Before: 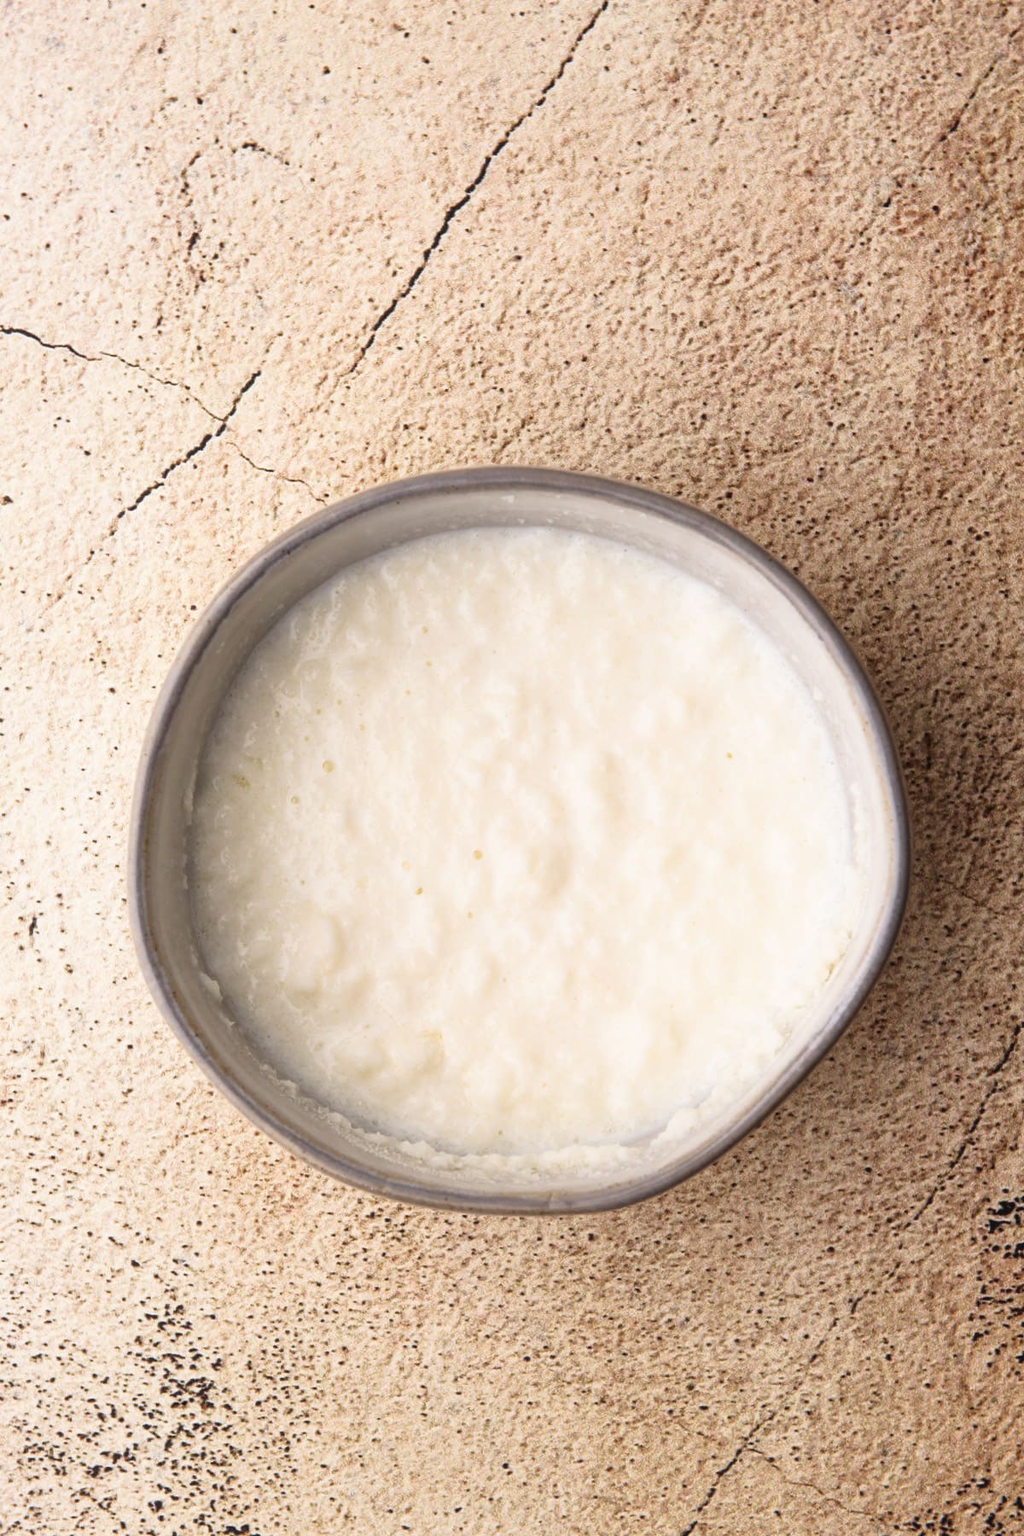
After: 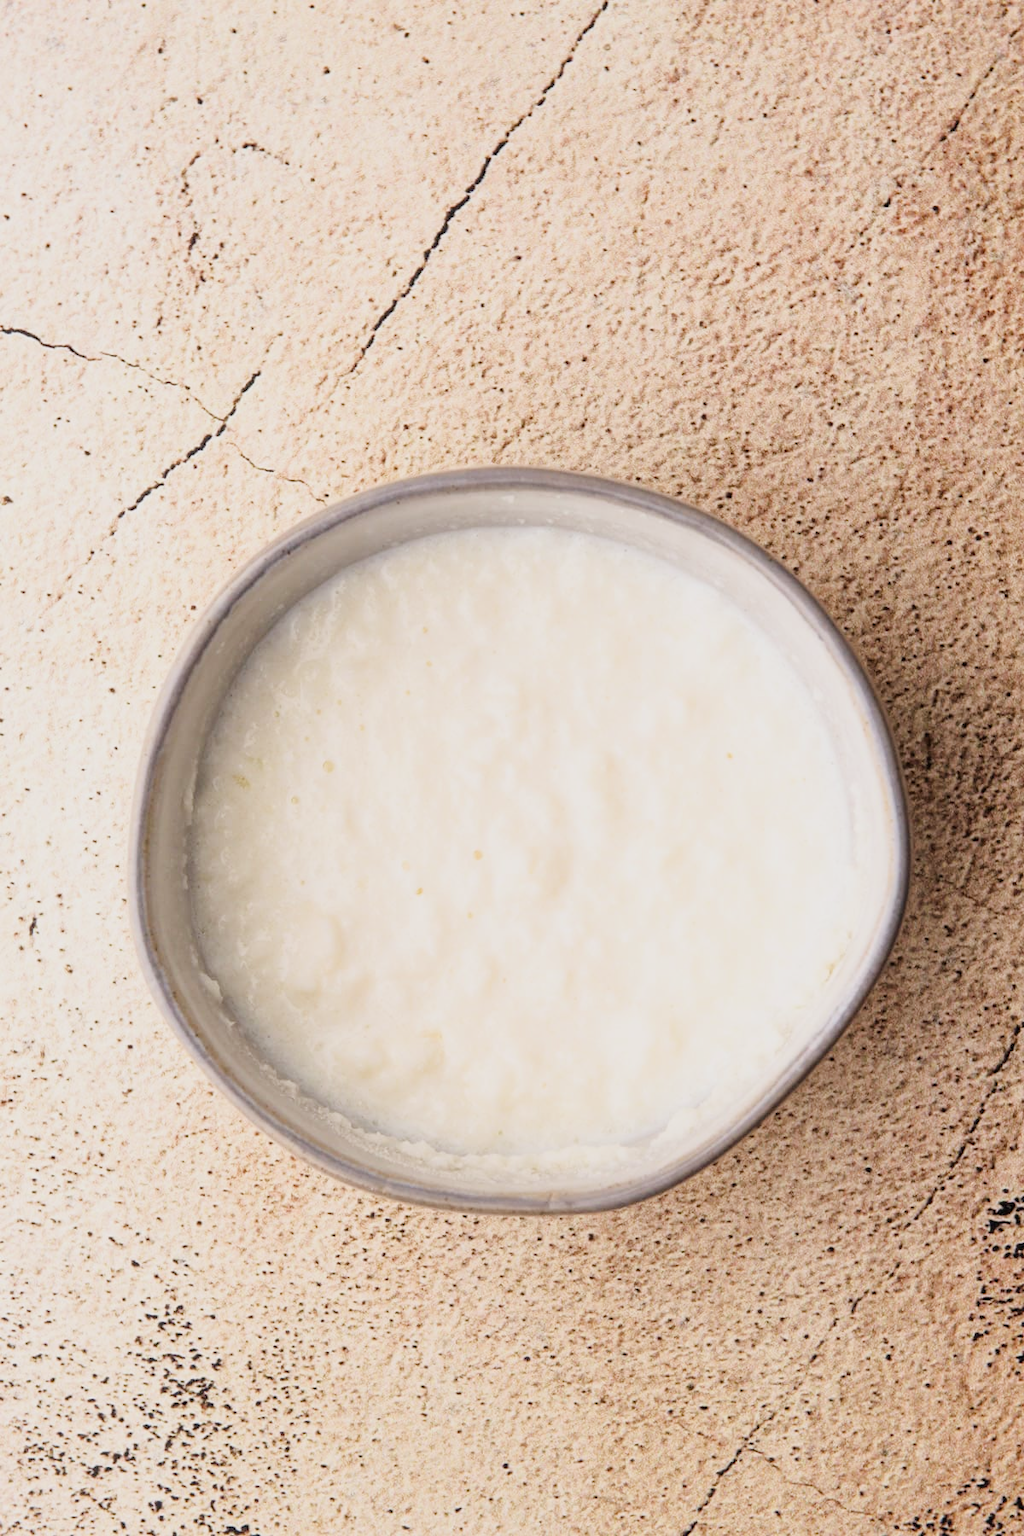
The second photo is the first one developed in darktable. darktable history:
exposure: black level correction 0, exposure 0.697 EV, compensate highlight preservation false
filmic rgb: black relative exposure -7.65 EV, white relative exposure 4.56 EV, hardness 3.61, iterations of high-quality reconstruction 0
